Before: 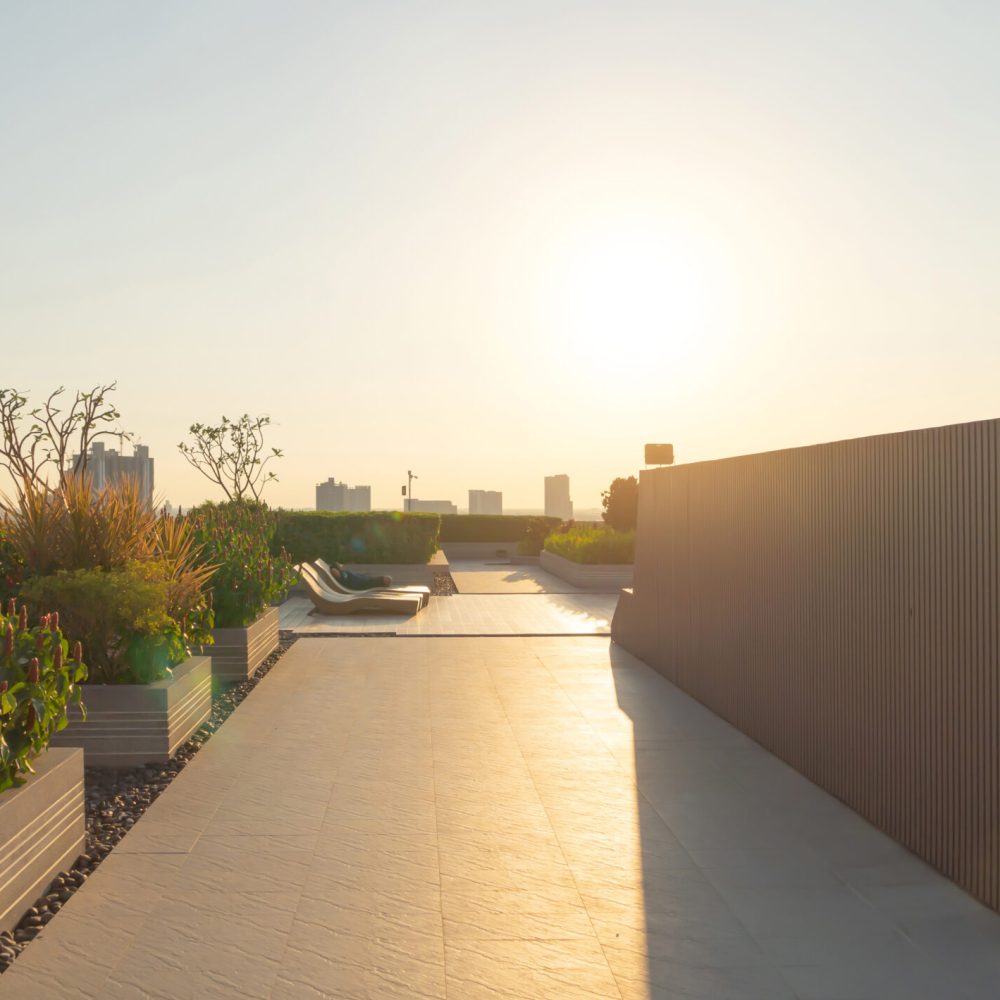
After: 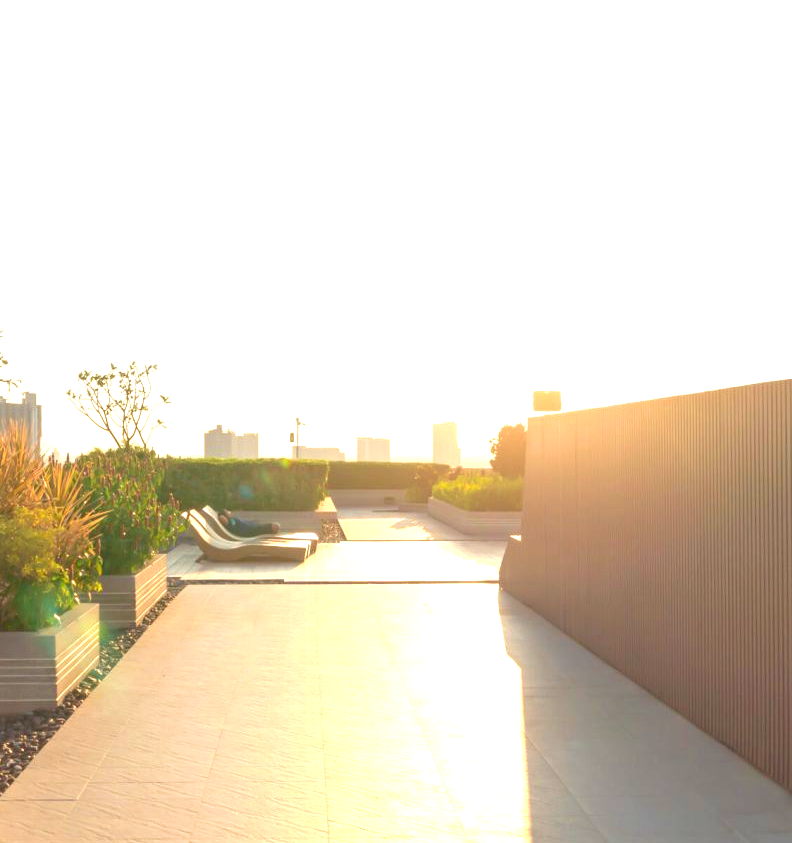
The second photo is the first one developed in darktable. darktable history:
exposure: exposure 1.15 EV, compensate highlight preservation false
crop: left 11.225%, top 5.381%, right 9.565%, bottom 10.314%
velvia: on, module defaults
